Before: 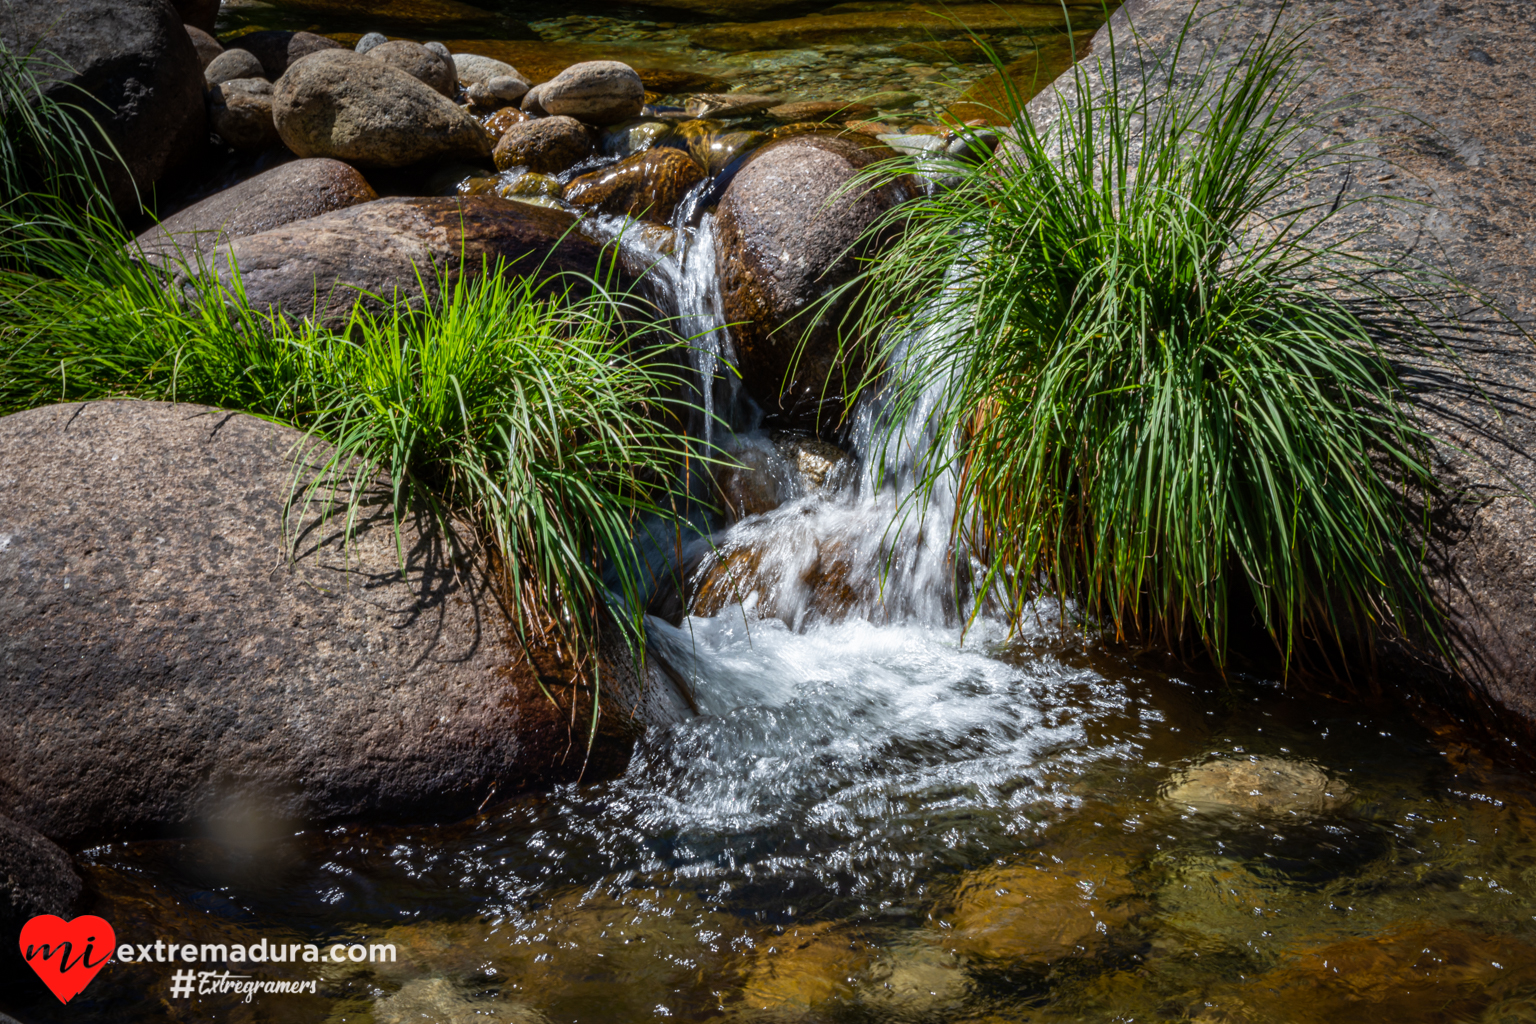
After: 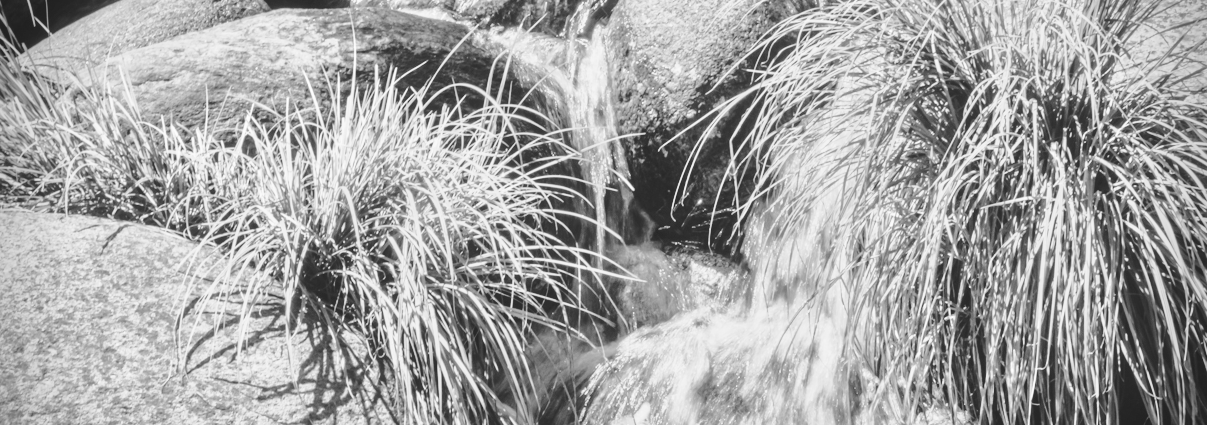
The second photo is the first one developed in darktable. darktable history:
tone equalizer: -7 EV 0.15 EV, -6 EV 0.6 EV, -5 EV 1.15 EV, -4 EV 1.33 EV, -3 EV 1.15 EV, -2 EV 0.6 EV, -1 EV 0.15 EV, mask exposure compensation -0.5 EV
base curve: curves: ch0 [(0, 0) (0.028, 0.03) (0.121, 0.232) (0.46, 0.748) (0.859, 0.968) (1, 1)], preserve colors none
contrast brightness saturation: brightness 0.15
monochrome: a 73.58, b 64.21
color zones: curves: ch0 [(0.224, 0.526) (0.75, 0.5)]; ch1 [(0.055, 0.526) (0.224, 0.761) (0.377, 0.526) (0.75, 0.5)]
exposure: black level correction -0.008, exposure 0.067 EV, compensate highlight preservation false
vignetting: fall-off start 88.03%, fall-off radius 24.9%
crop: left 7.036%, top 18.398%, right 14.379%, bottom 40.043%
